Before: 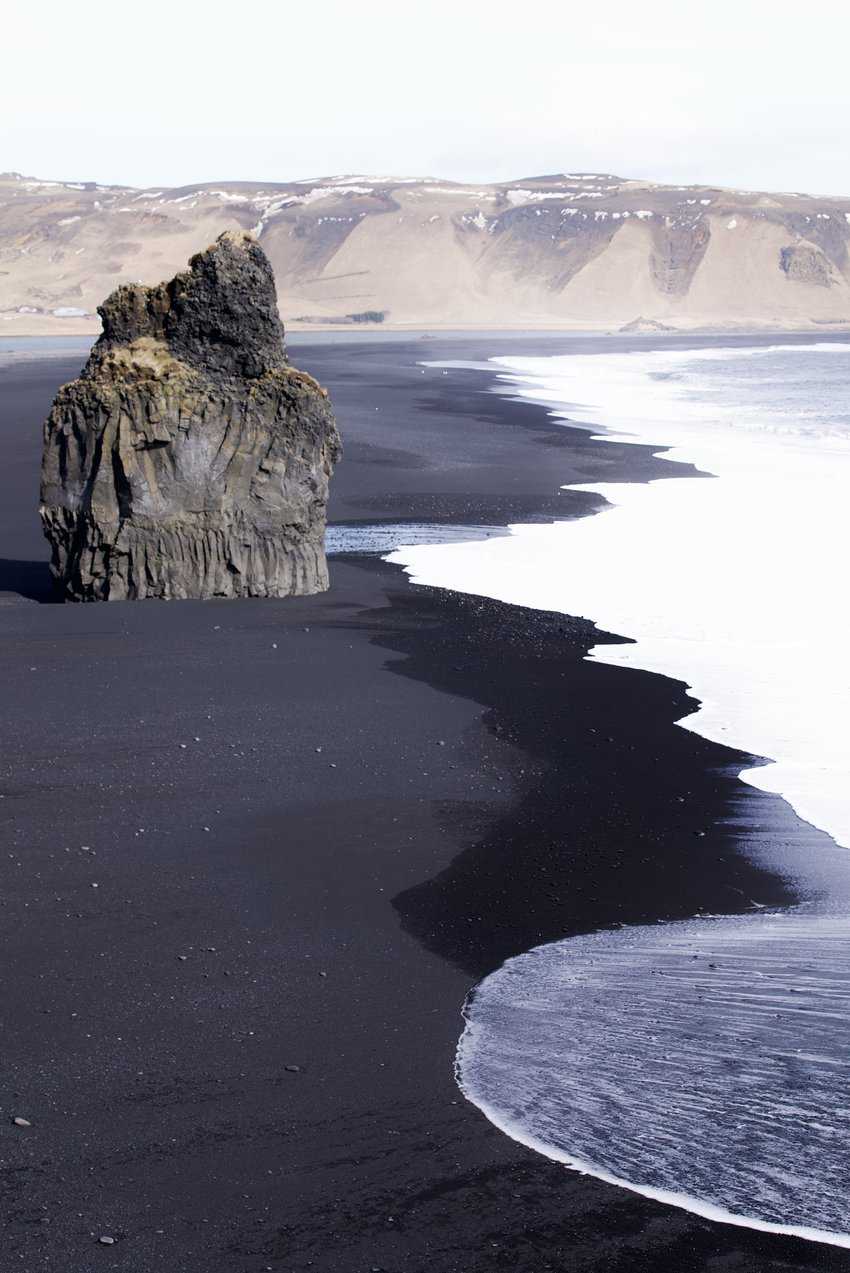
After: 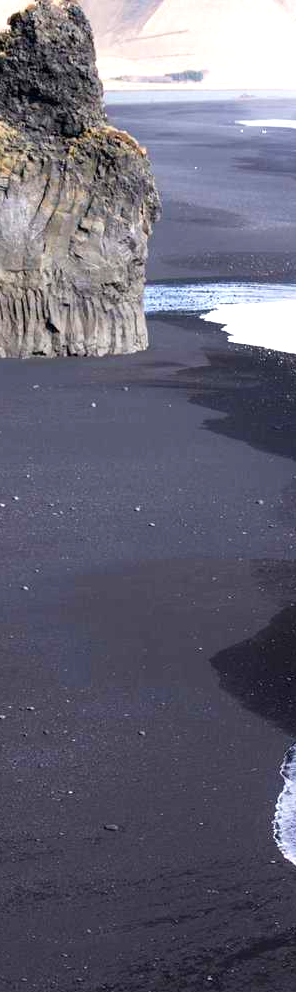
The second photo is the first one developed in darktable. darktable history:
exposure: exposure 0.766 EV, compensate highlight preservation false
crop and rotate: left 21.466%, top 19.003%, right 43.694%, bottom 3.002%
